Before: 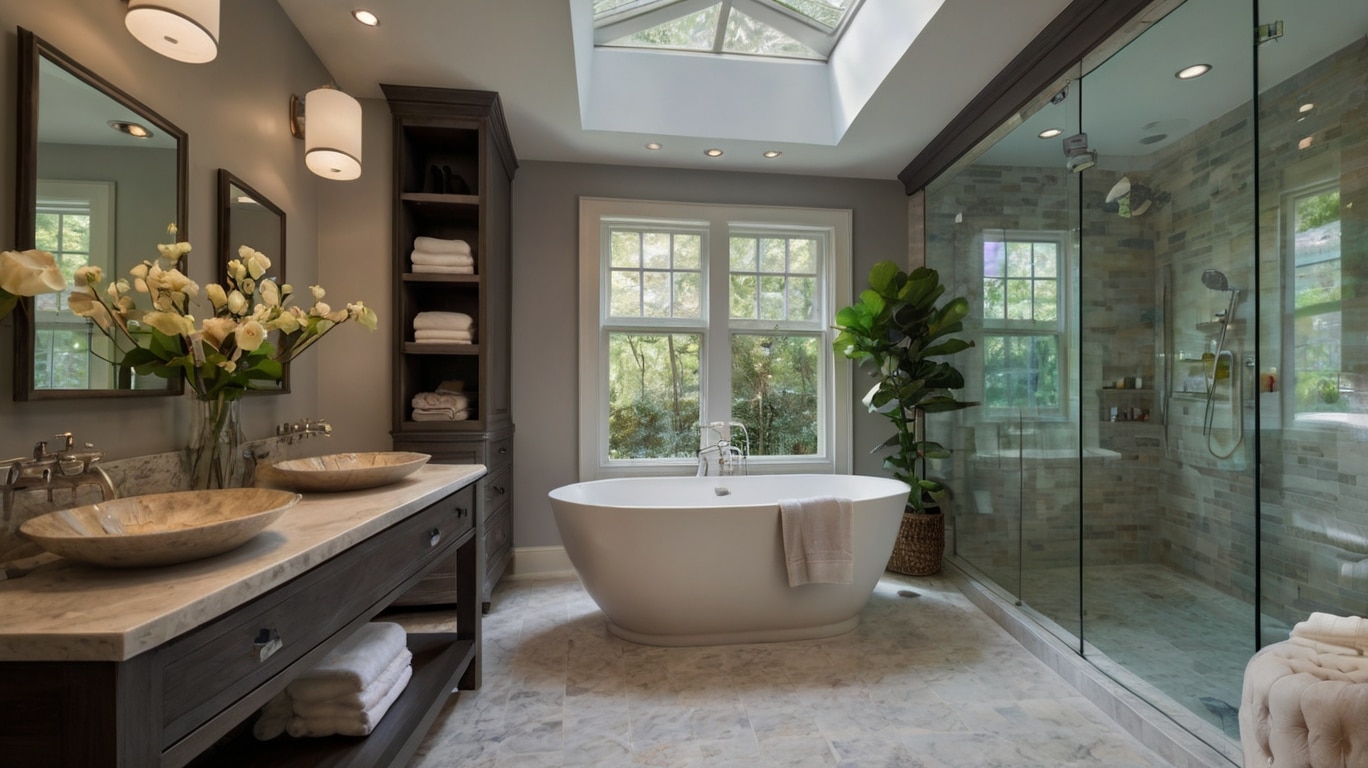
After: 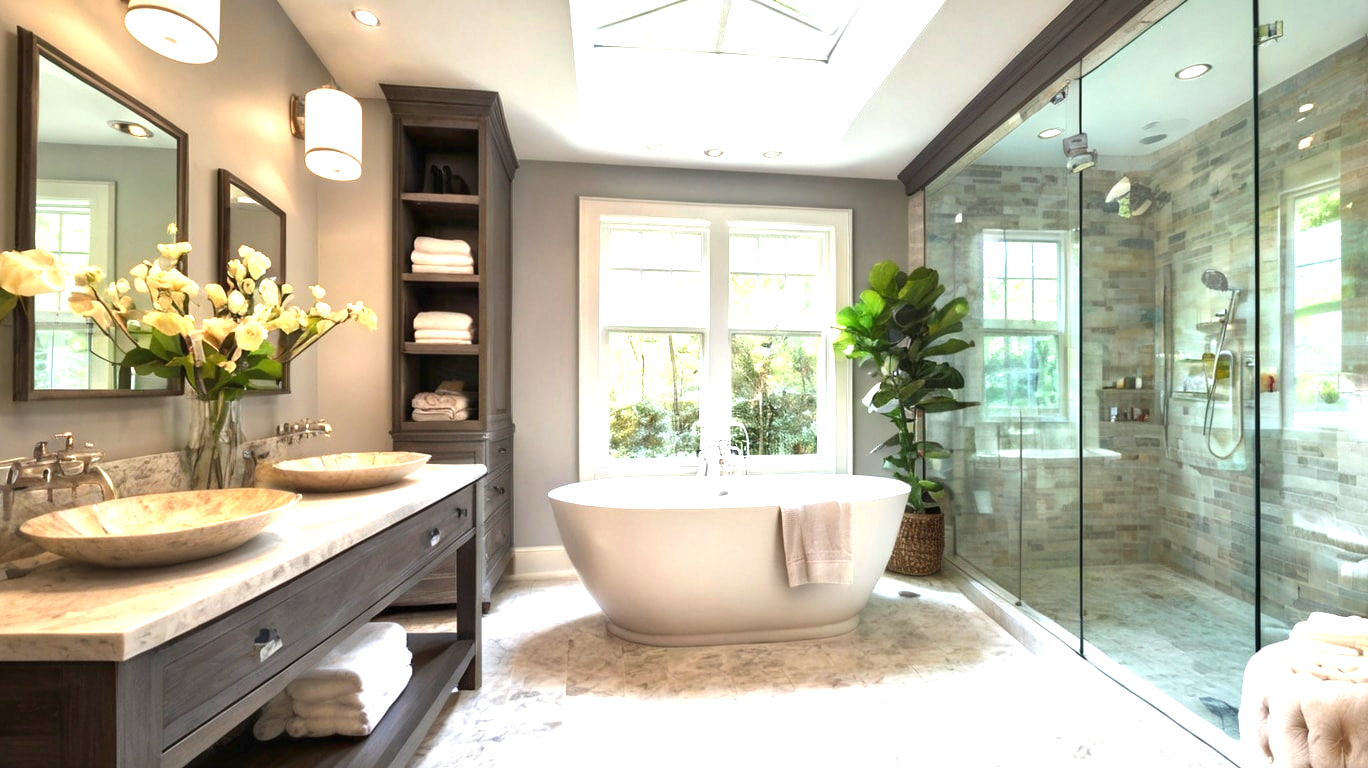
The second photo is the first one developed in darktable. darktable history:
shadows and highlights: shadows 36.82, highlights -27.94, soften with gaussian
exposure: black level correction 0, exposure 1.991 EV, compensate exposure bias true, compensate highlight preservation false
